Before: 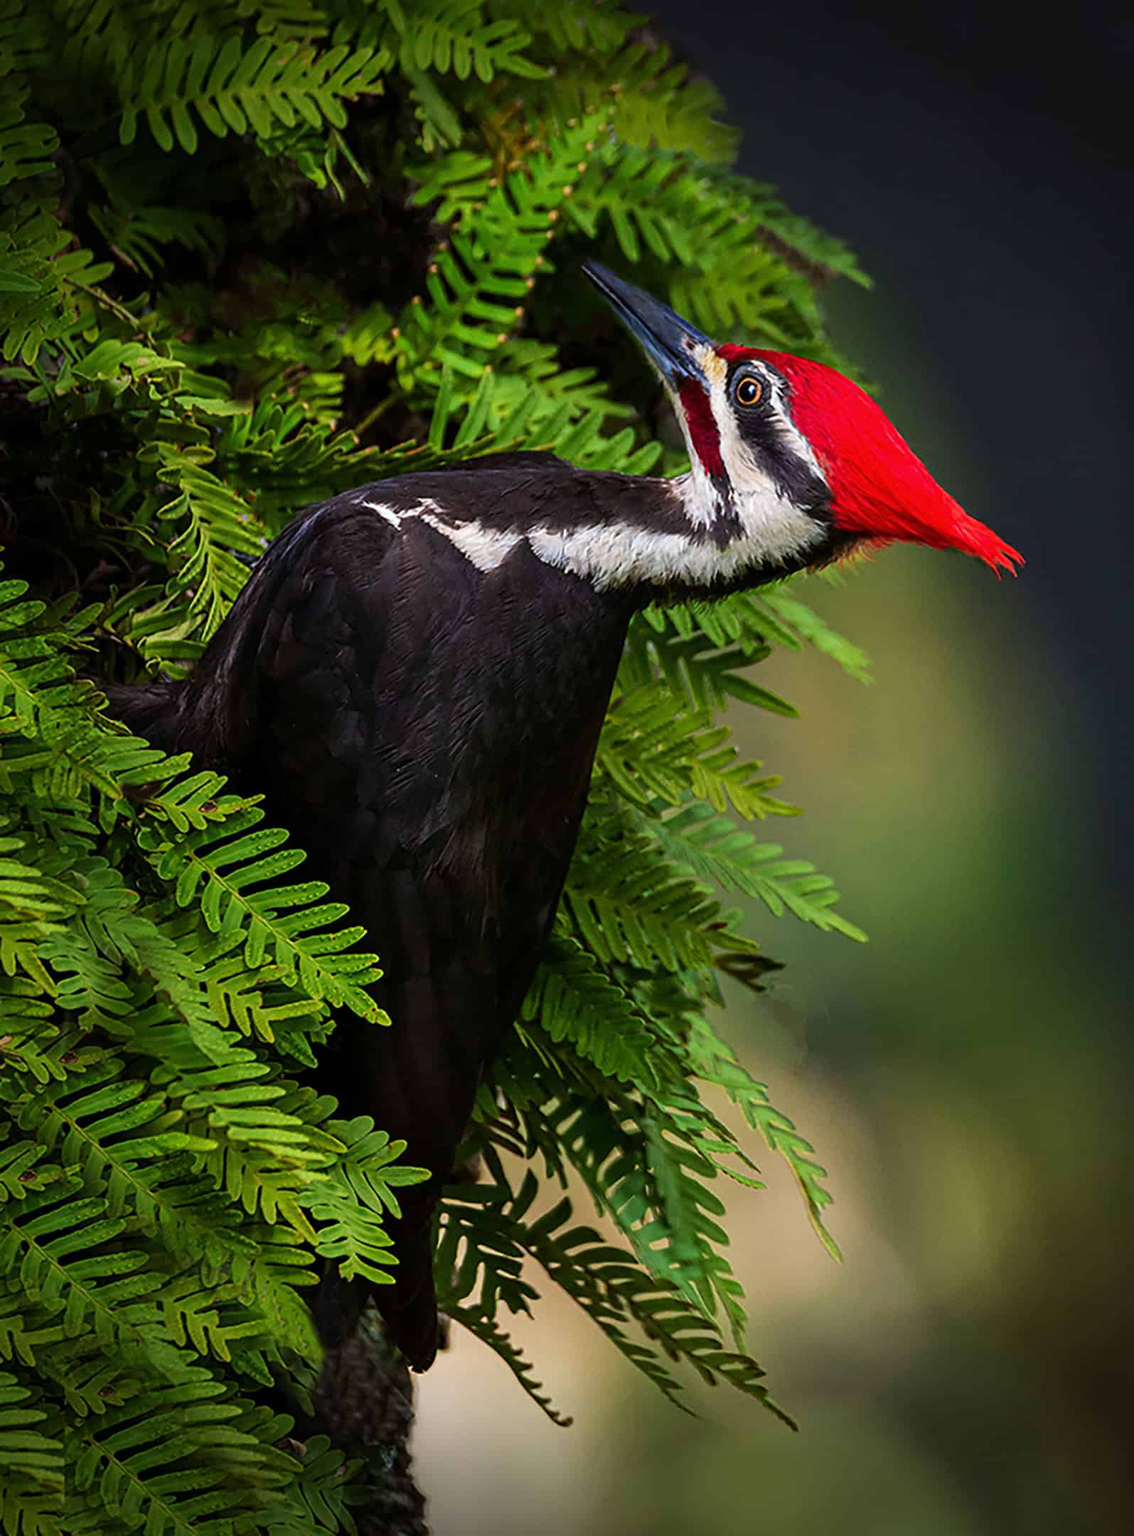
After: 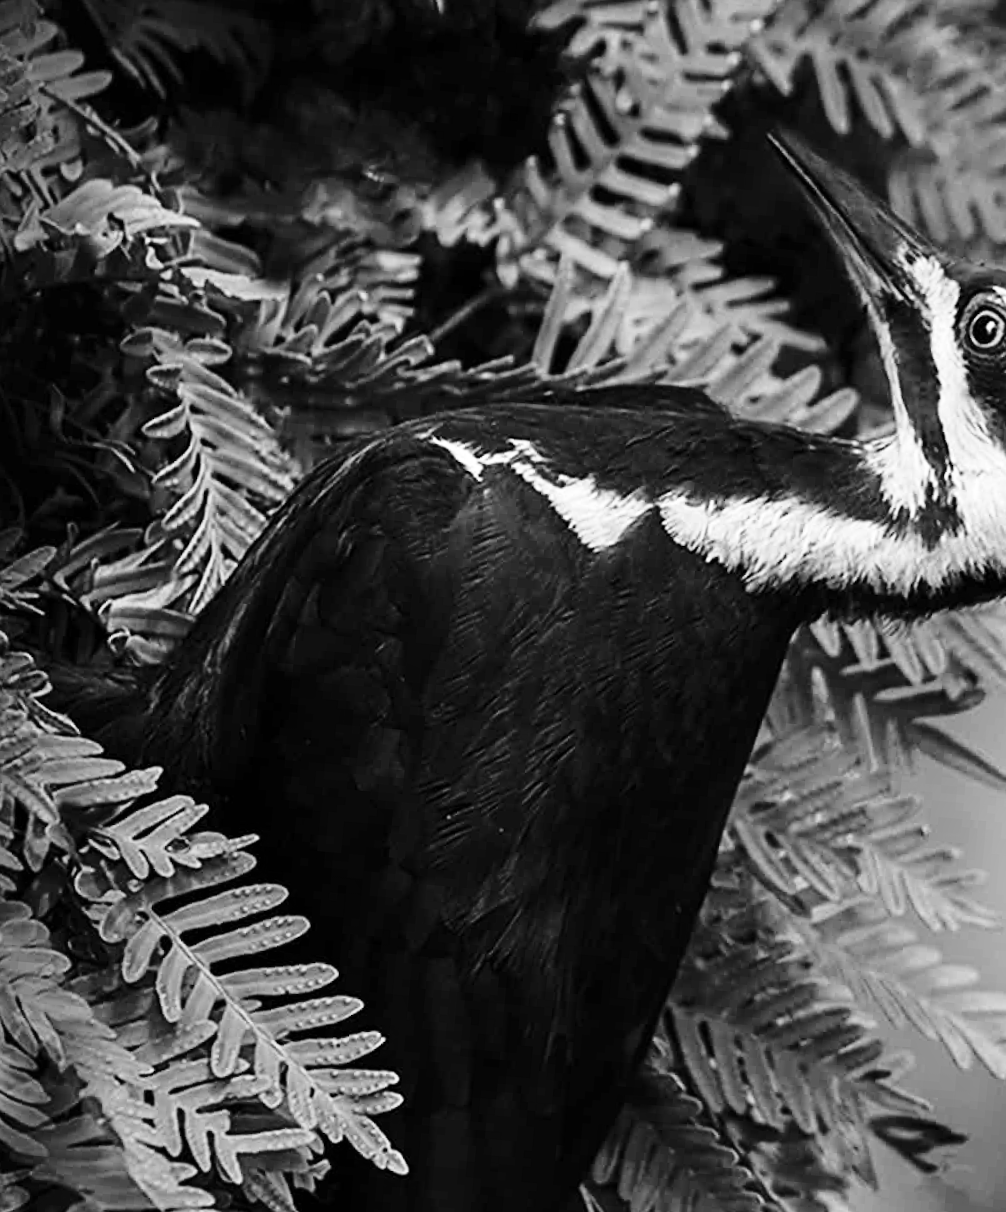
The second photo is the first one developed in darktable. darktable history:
shadows and highlights: shadows -21.3, highlights 100, soften with gaussian
base curve: curves: ch0 [(0, 0) (0.028, 0.03) (0.121, 0.232) (0.46, 0.748) (0.859, 0.968) (1, 1)], preserve colors none
crop and rotate: angle -4.99°, left 2.122%, top 6.945%, right 27.566%, bottom 30.519%
monochrome: on, module defaults
